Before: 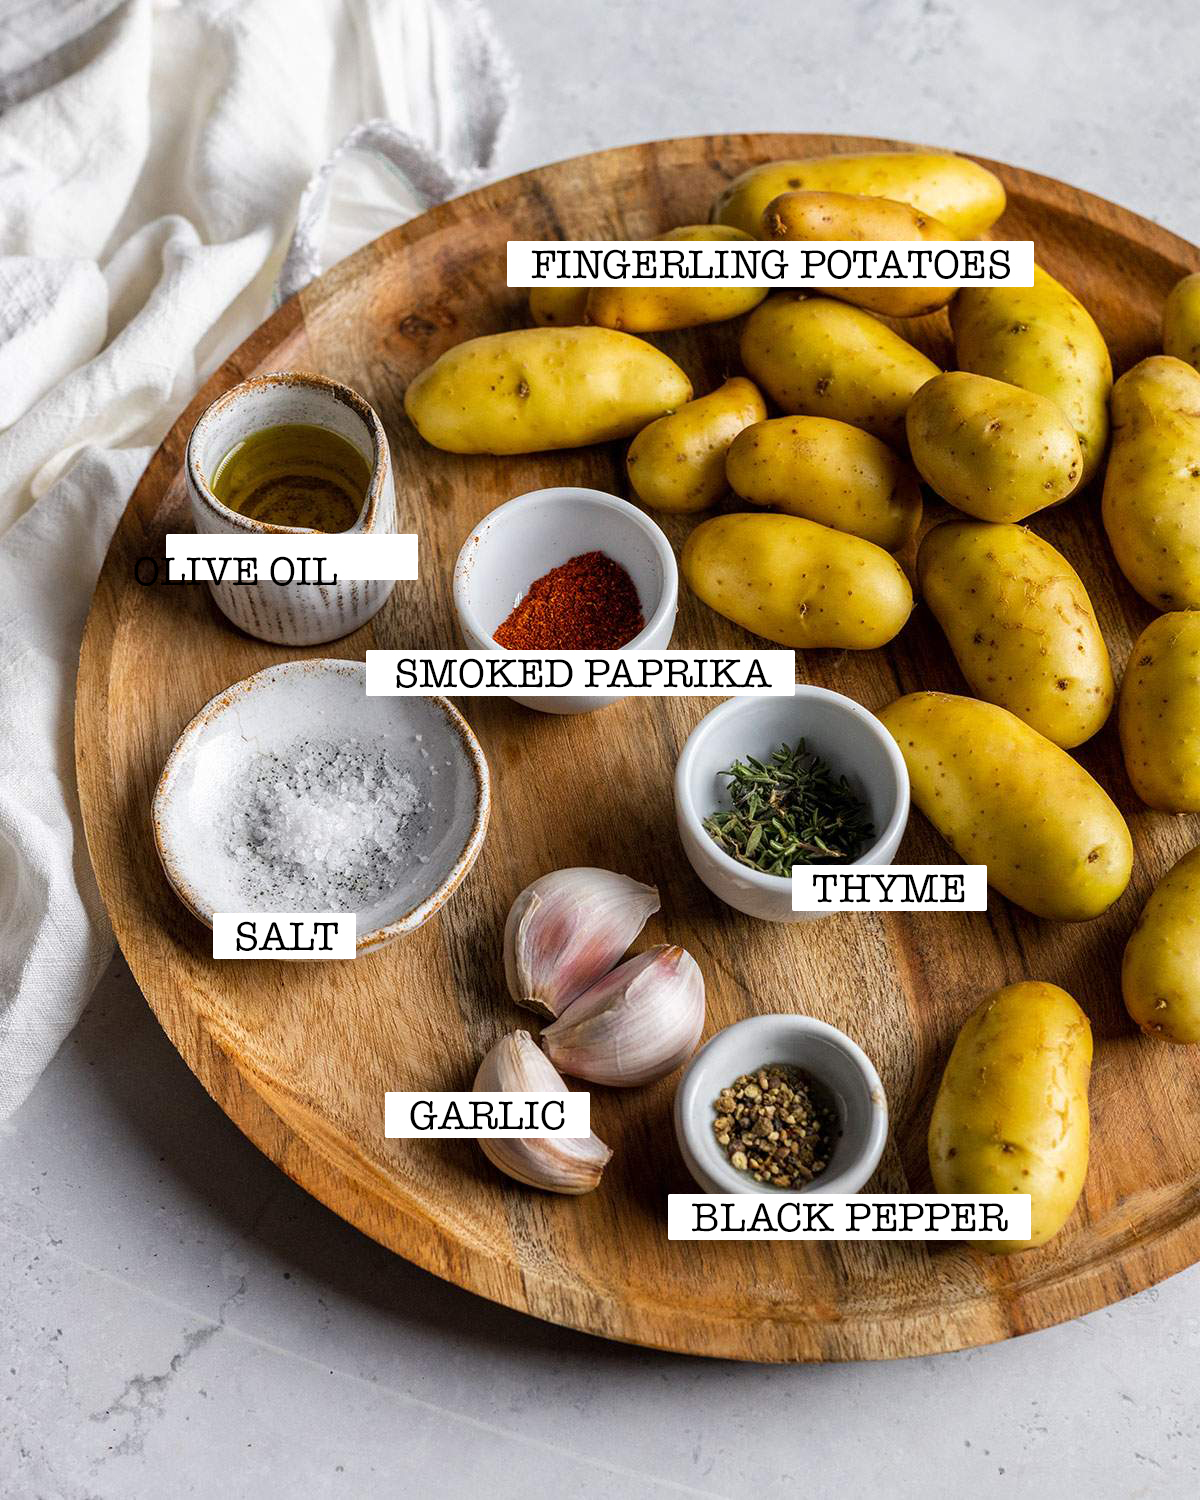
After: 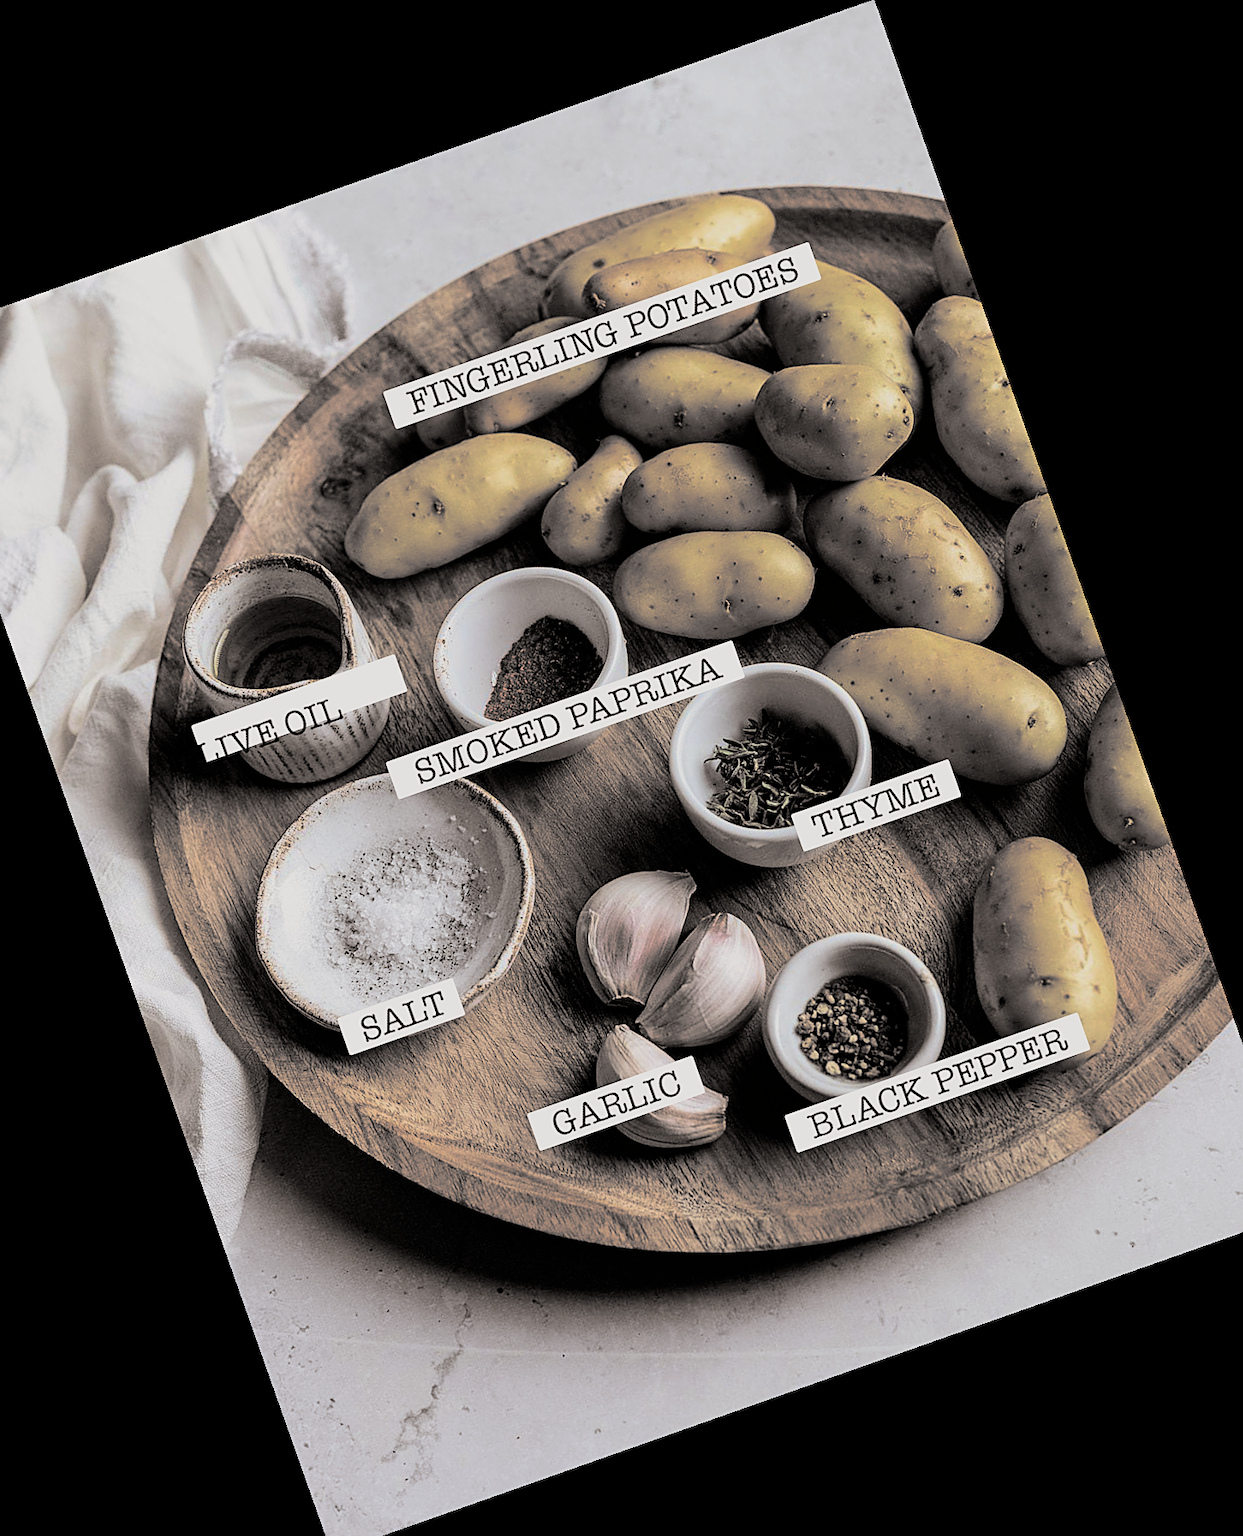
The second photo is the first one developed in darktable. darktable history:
crop and rotate: angle 19.43°, left 6.812%, right 4.125%, bottom 1.087%
sharpen: on, module defaults
filmic rgb: black relative exposure -5 EV, hardness 2.88, contrast 1.2
split-toning: shadows › hue 26°, shadows › saturation 0.09, highlights › hue 40°, highlights › saturation 0.18, balance -63, compress 0%
